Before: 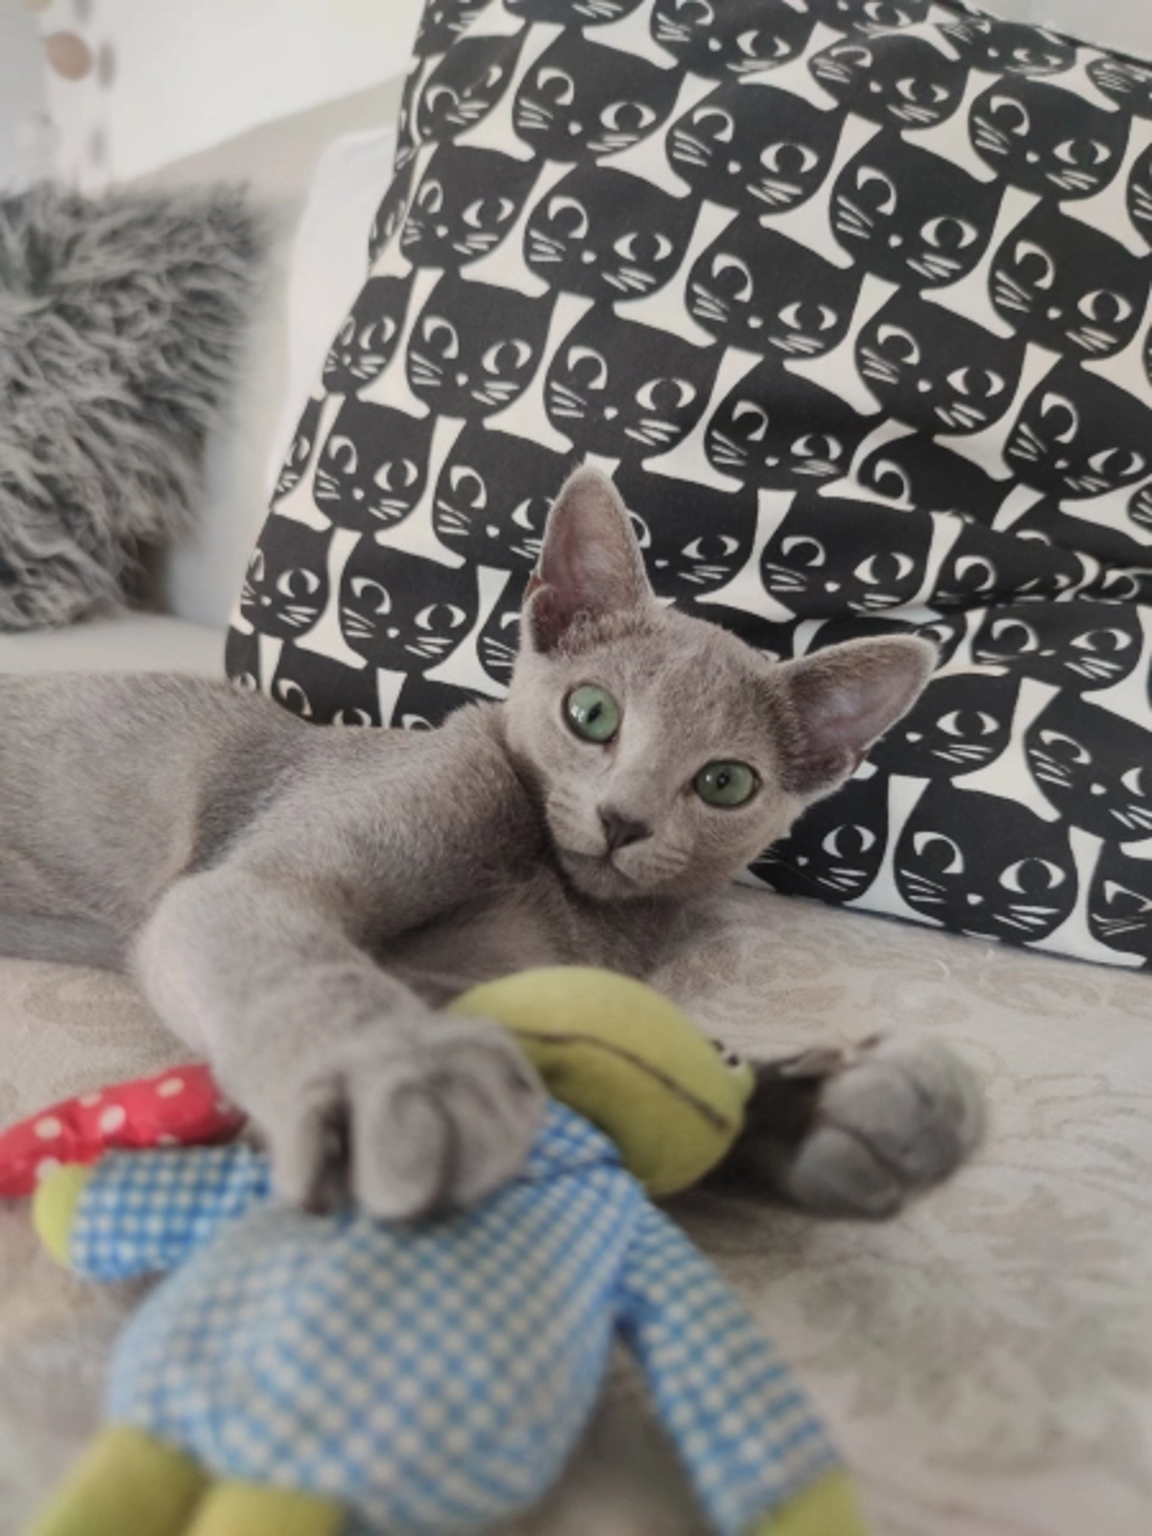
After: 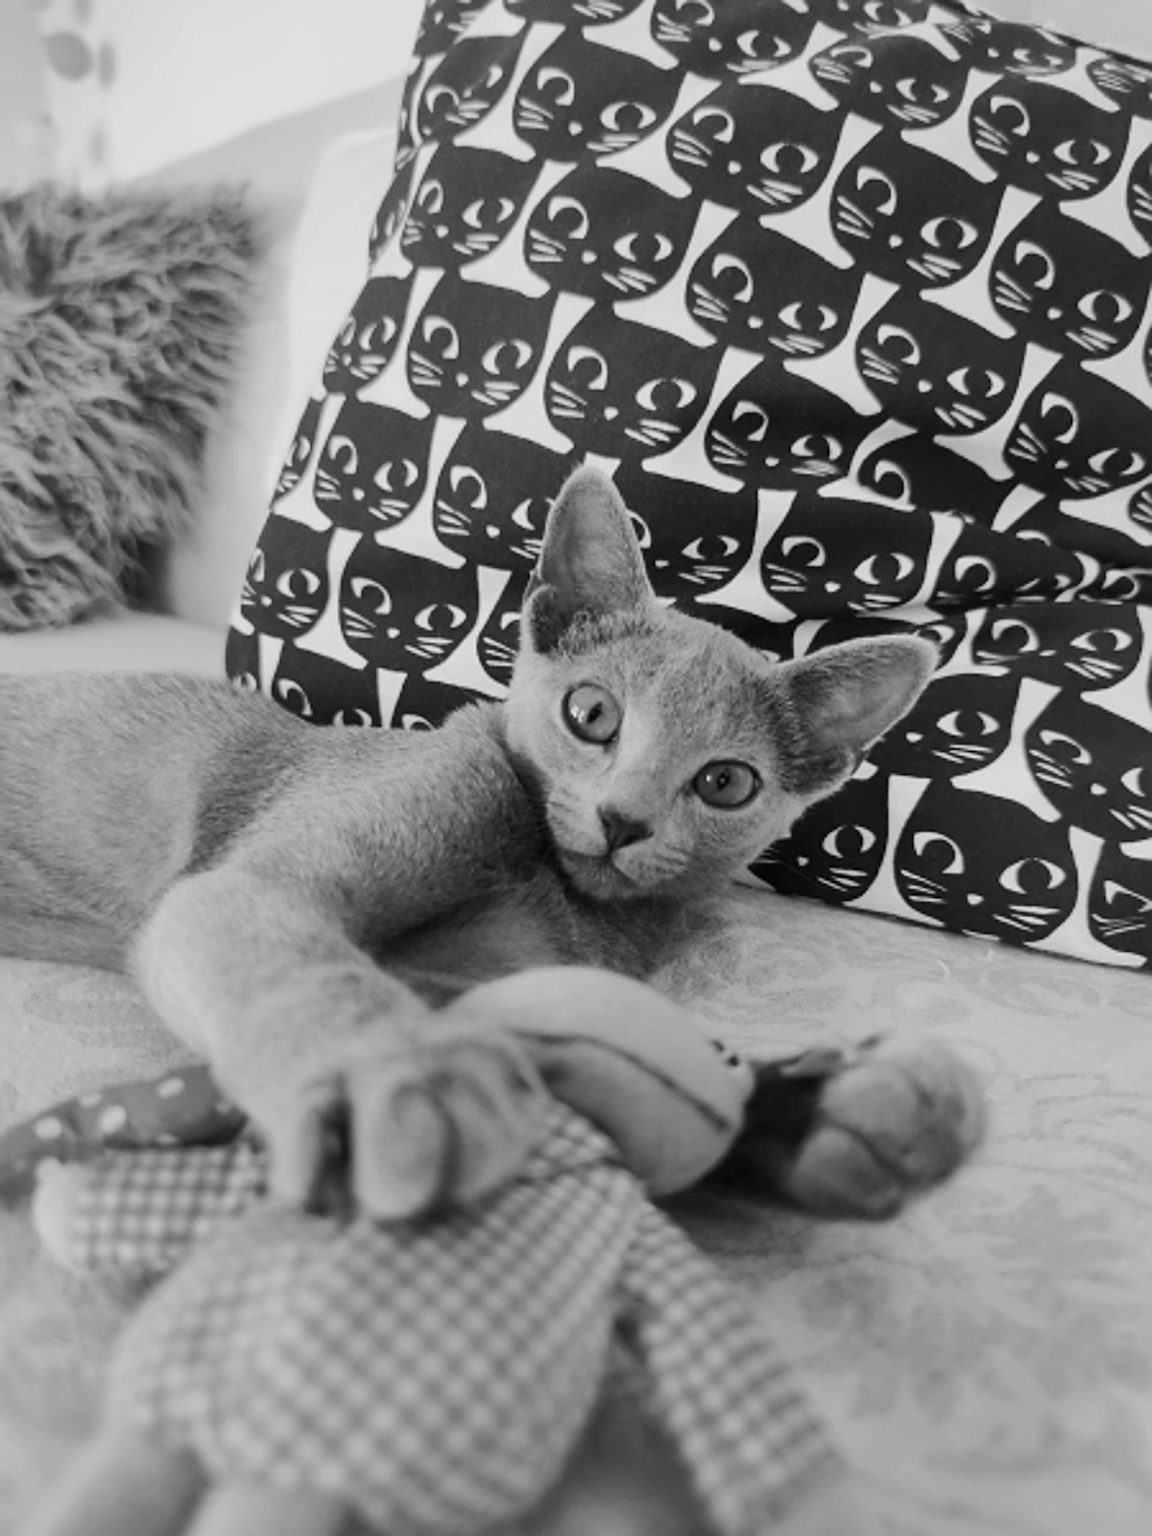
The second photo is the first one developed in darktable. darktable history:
monochrome: a 1.94, b -0.638
tone curve: curves: ch0 [(0, 0) (0.058, 0.027) (0.214, 0.183) (0.304, 0.288) (0.51, 0.549) (0.658, 0.7) (0.741, 0.775) (0.844, 0.866) (0.986, 0.957)]; ch1 [(0, 0) (0.172, 0.123) (0.312, 0.296) (0.437, 0.429) (0.471, 0.469) (0.502, 0.5) (0.513, 0.515) (0.572, 0.603) (0.617, 0.653) (0.68, 0.724) (0.889, 0.924) (1, 1)]; ch2 [(0, 0) (0.411, 0.424) (0.489, 0.49) (0.502, 0.5) (0.517, 0.519) (0.549, 0.578) (0.604, 0.628) (0.693, 0.686) (1, 1)], color space Lab, independent channels, preserve colors none
sharpen: radius 3.119
white balance: red 0.974, blue 1.044
